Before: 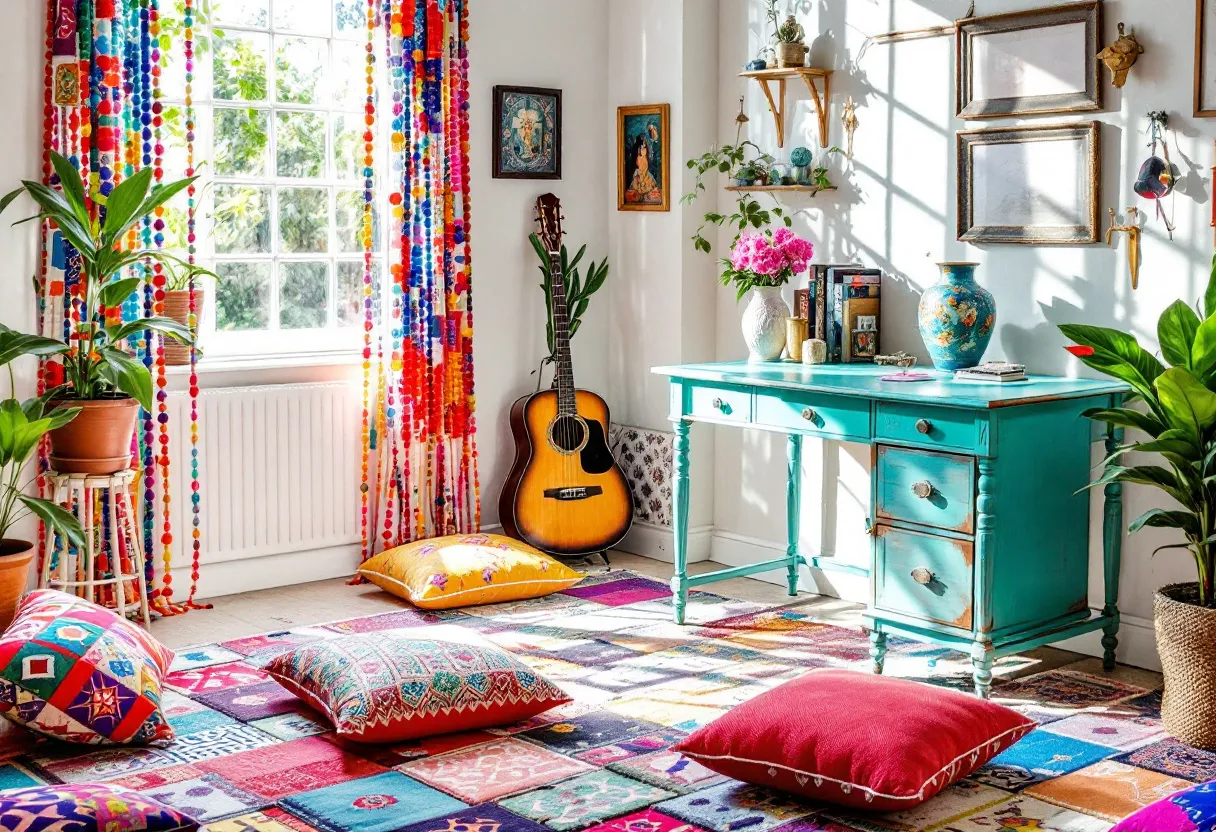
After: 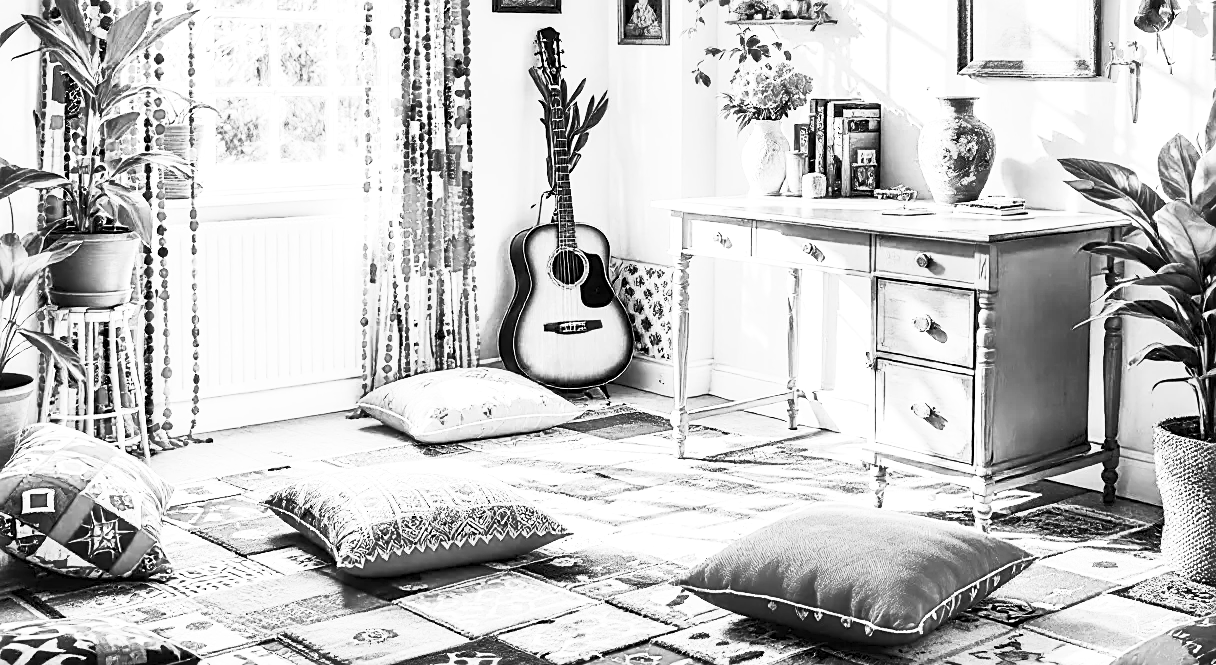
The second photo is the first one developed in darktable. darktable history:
exposure: exposure 0.207 EV, compensate highlight preservation false
sharpen: on, module defaults
crop and rotate: top 19.998%
contrast brightness saturation: contrast 0.53, brightness 0.47, saturation -1
color correction: saturation 0.3
